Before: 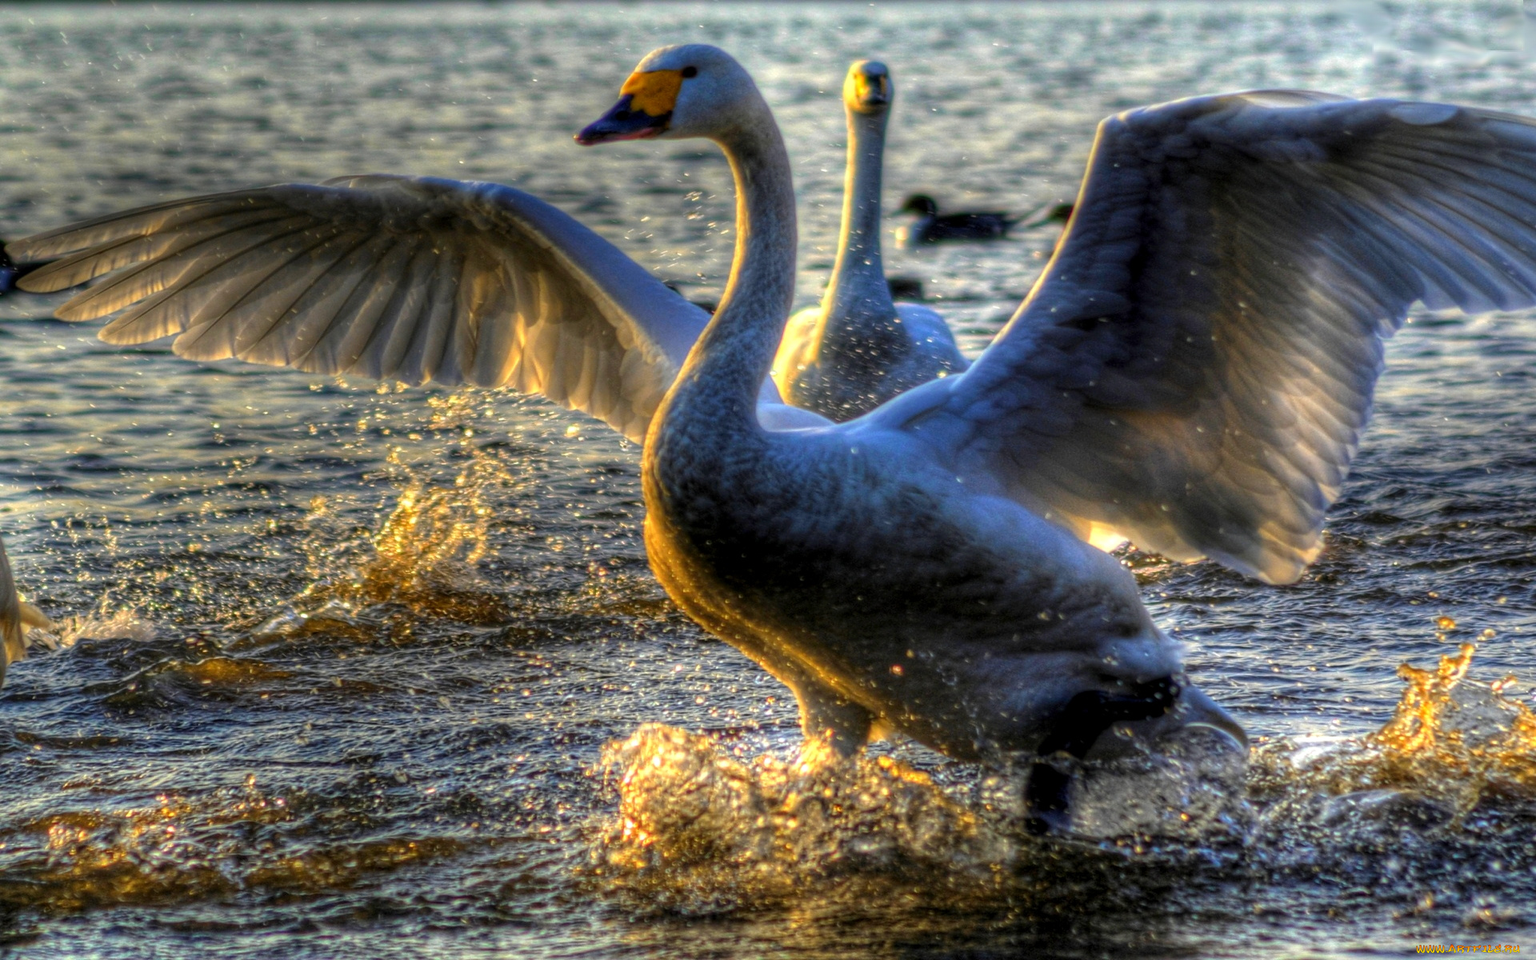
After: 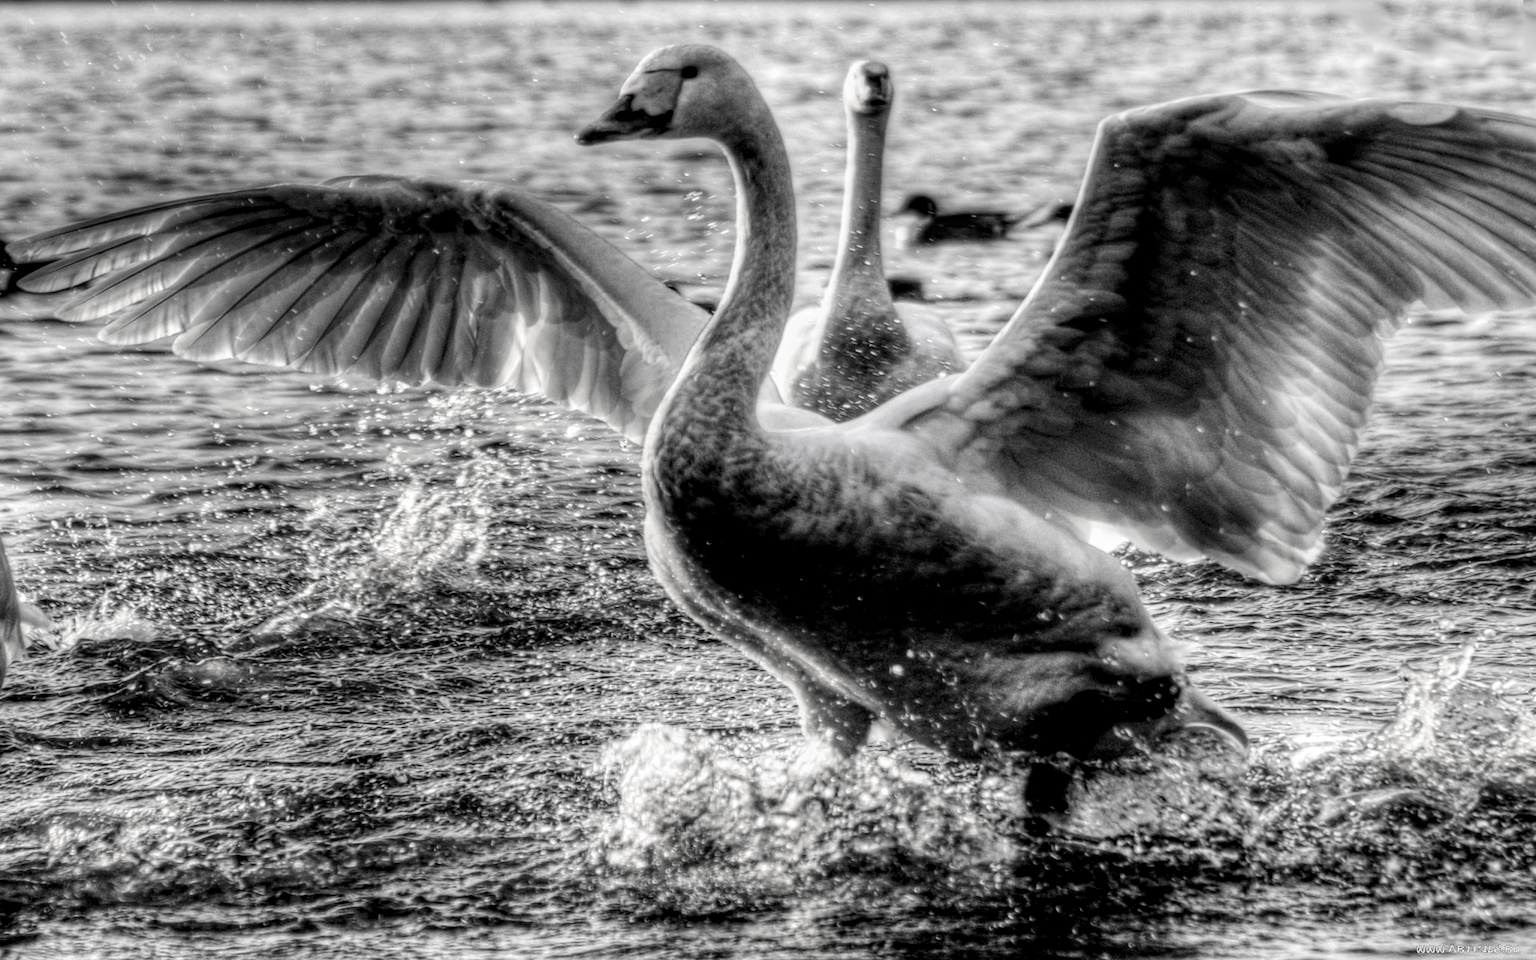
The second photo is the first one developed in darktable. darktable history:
local contrast: detail 130%
filmic rgb: black relative exposure -5.08 EV, white relative exposure 3.49 EV, hardness 3.18, contrast 1.2, highlights saturation mix -49.03%, color science v5 (2021), contrast in shadows safe, contrast in highlights safe
exposure: black level correction 0, exposure 0.892 EV, compensate highlight preservation false
shadows and highlights: shadows 43.78, white point adjustment -1.36, highlights color adjustment 0.837%, soften with gaussian
